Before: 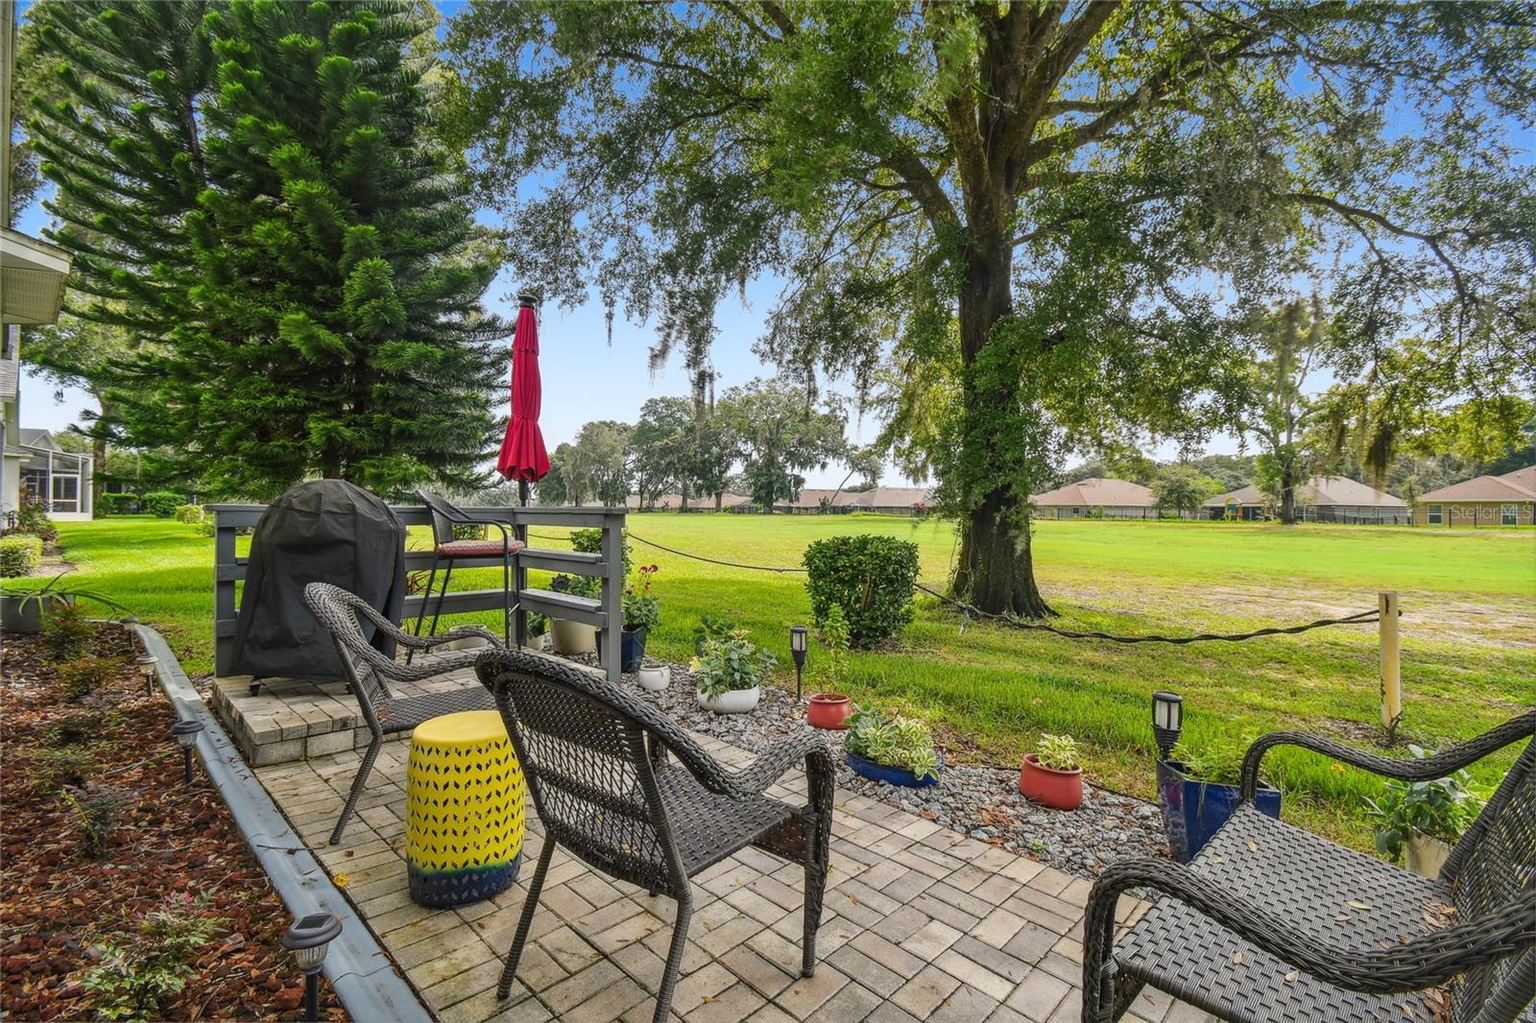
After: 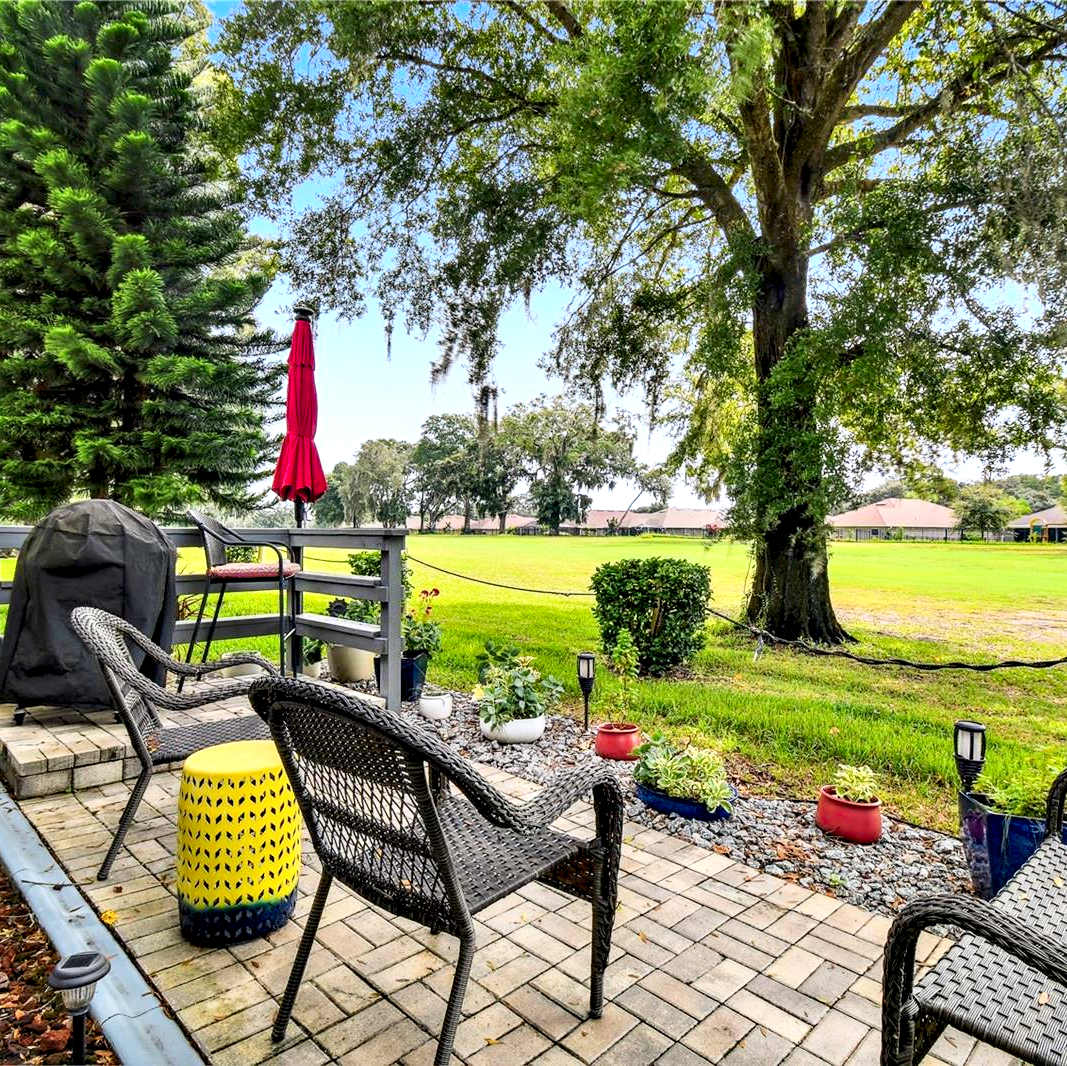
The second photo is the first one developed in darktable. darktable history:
crop: left 15.375%, right 17.916%
contrast equalizer: octaves 7, y [[0.6 ×6], [0.55 ×6], [0 ×6], [0 ×6], [0 ×6]]
base curve: curves: ch0 [(0, 0) (0.204, 0.334) (0.55, 0.733) (1, 1)]
